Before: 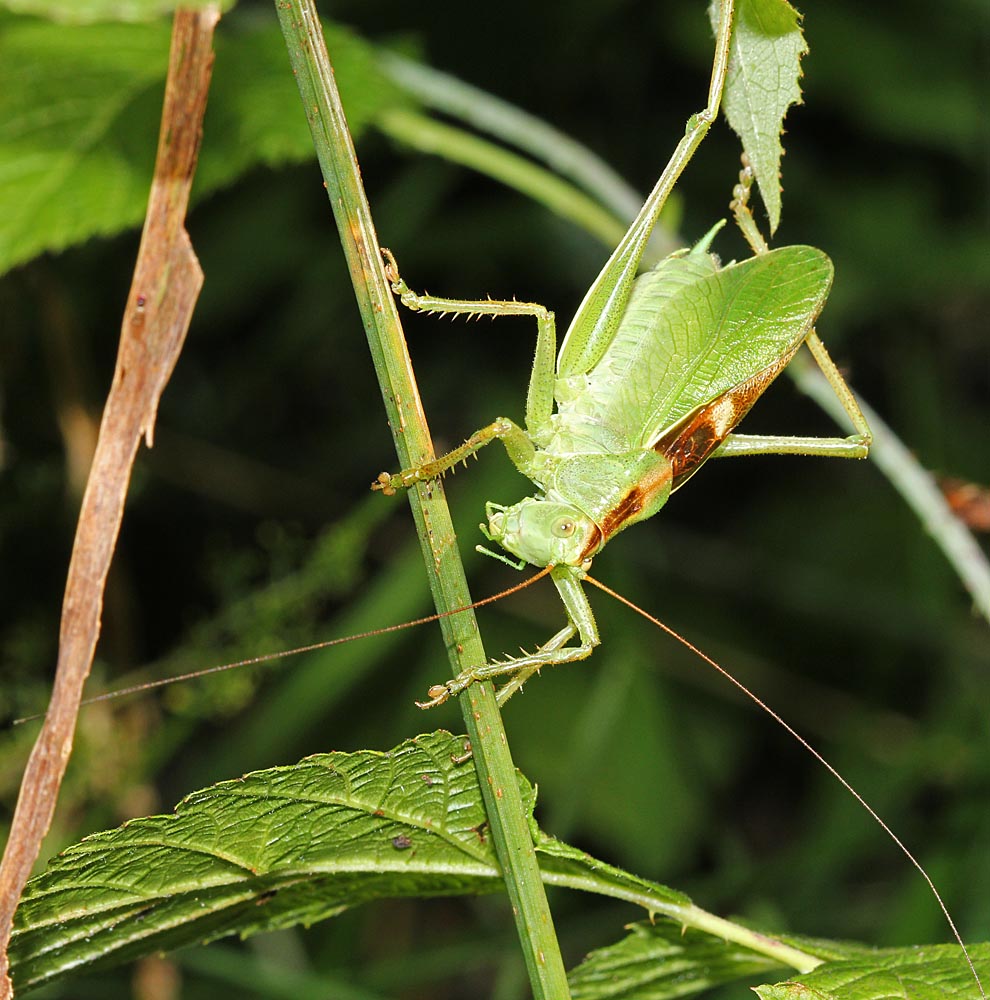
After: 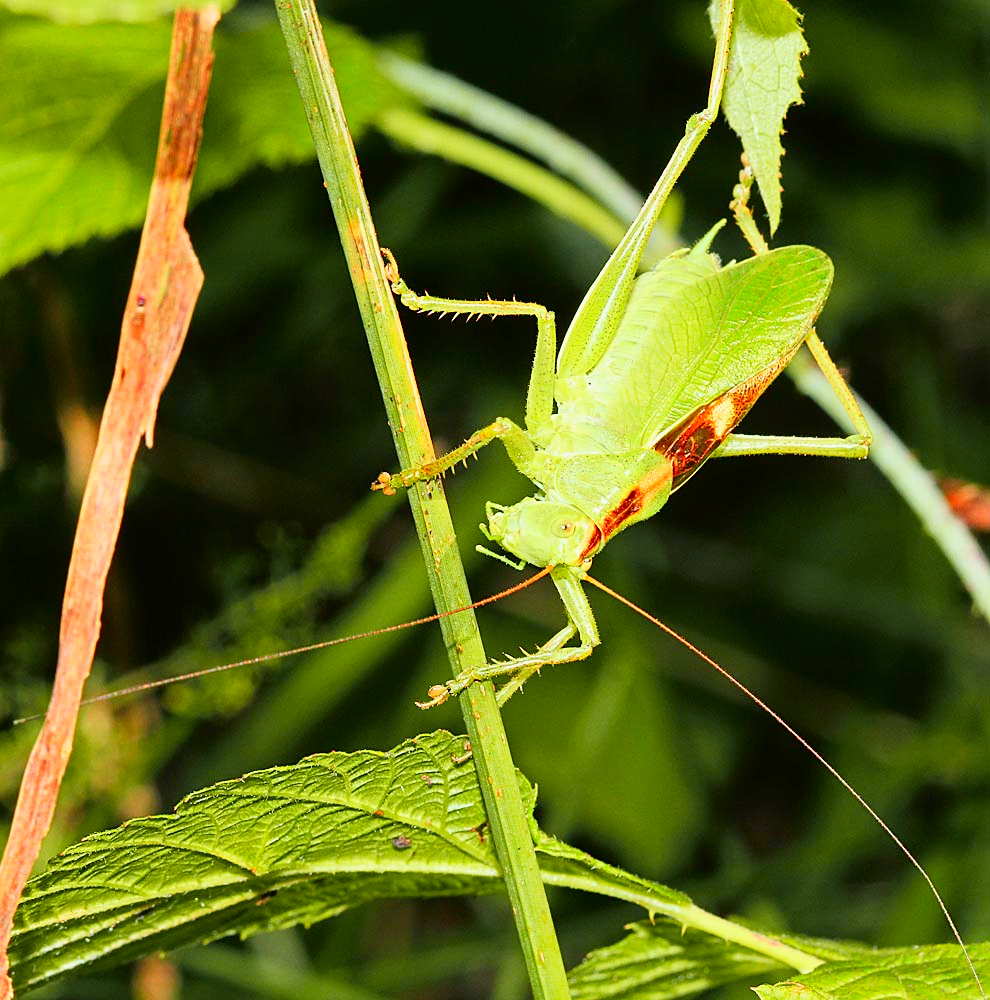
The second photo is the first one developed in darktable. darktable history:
tone curve: curves: ch0 [(0, 0.005) (0.103, 0.097) (0.18, 0.22) (0.378, 0.482) (0.504, 0.631) (0.663, 0.801) (0.834, 0.914) (1, 0.971)]; ch1 [(0, 0) (0.172, 0.123) (0.324, 0.253) (0.396, 0.388) (0.478, 0.461) (0.499, 0.498) (0.545, 0.587) (0.604, 0.692) (0.704, 0.818) (1, 1)]; ch2 [(0, 0) (0.411, 0.424) (0.496, 0.5) (0.521, 0.537) (0.555, 0.585) (0.628, 0.703) (1, 1)], color space Lab, independent channels, preserve colors none
sharpen: amount 0.2
